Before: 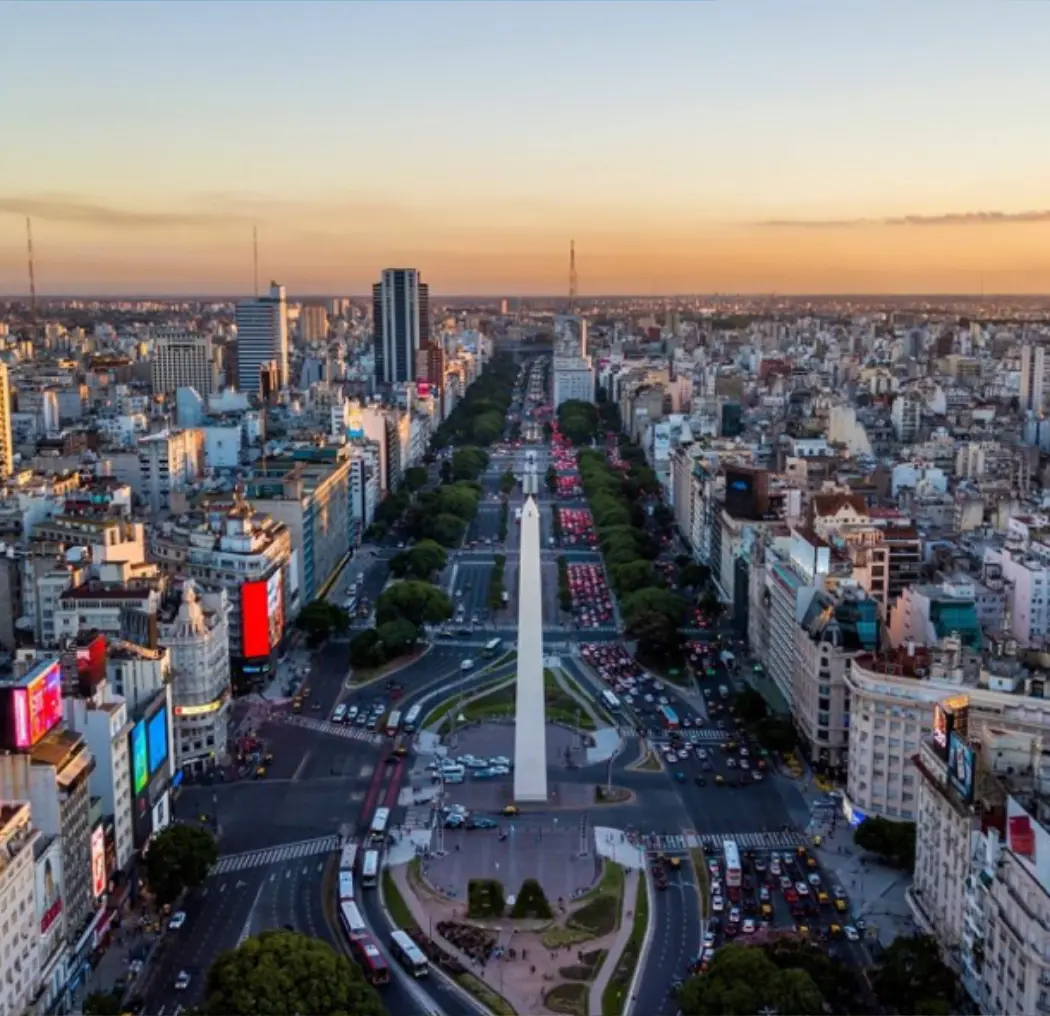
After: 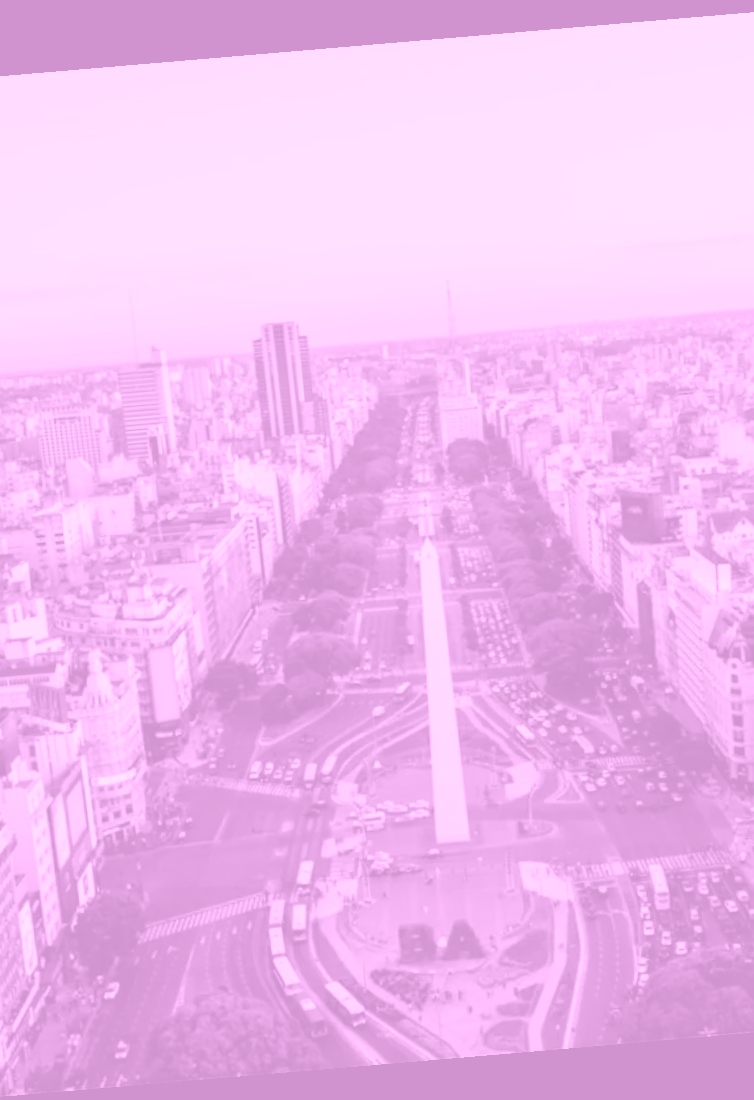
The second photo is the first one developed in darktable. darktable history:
contrast brightness saturation: contrast 0.2, brightness 0.2, saturation 0.8
tone equalizer: on, module defaults
color correction: highlights a* 6.27, highlights b* 8.19, shadows a* 5.94, shadows b* 7.23, saturation 0.9
crop and rotate: left 12.648%, right 20.685%
colorize: hue 331.2°, saturation 75%, source mix 30.28%, lightness 70.52%, version 1
rotate and perspective: rotation -4.86°, automatic cropping off
exposure: compensate highlight preservation false
